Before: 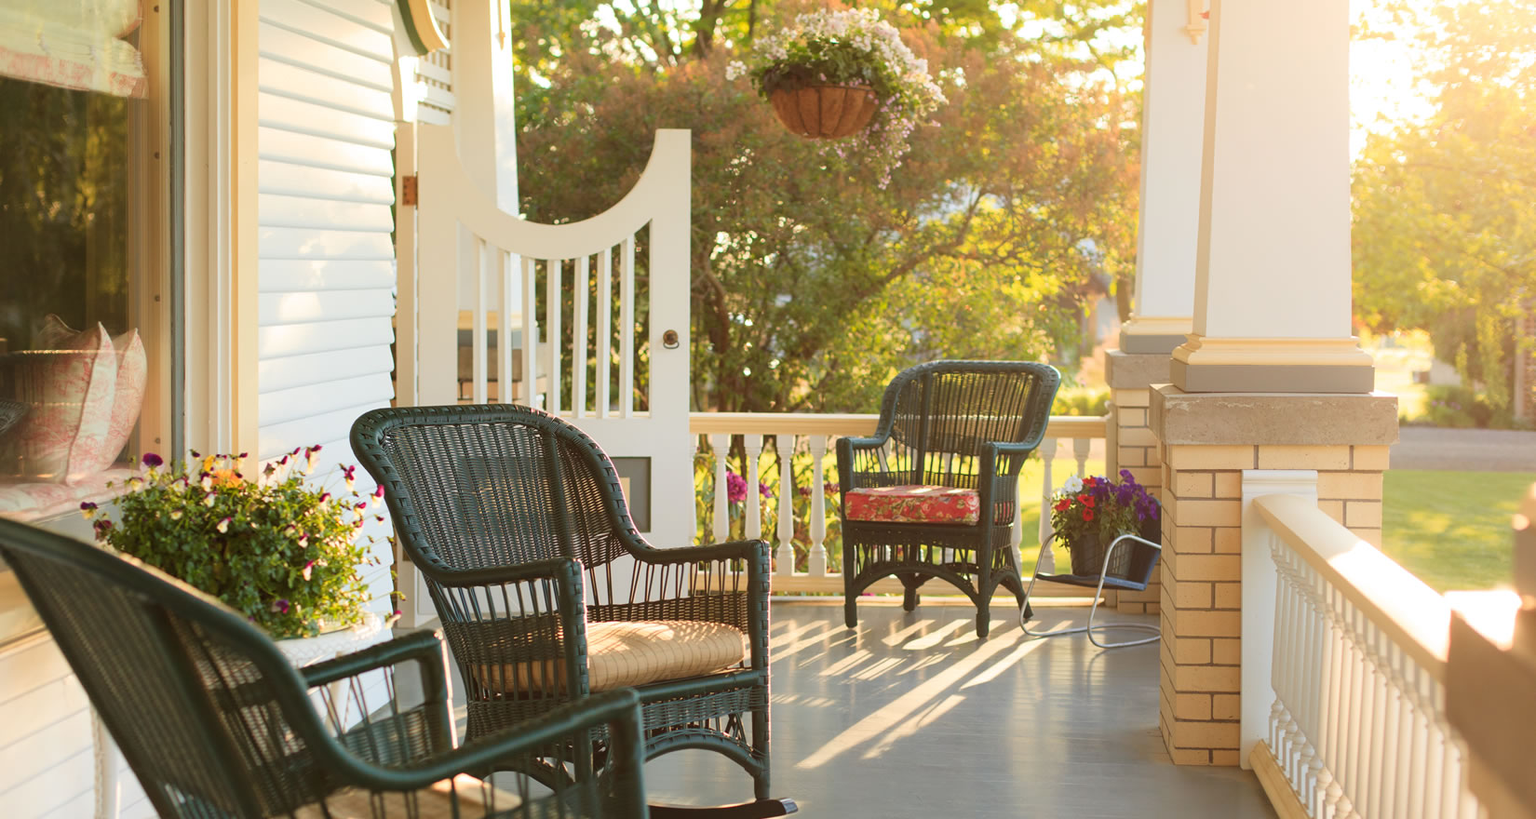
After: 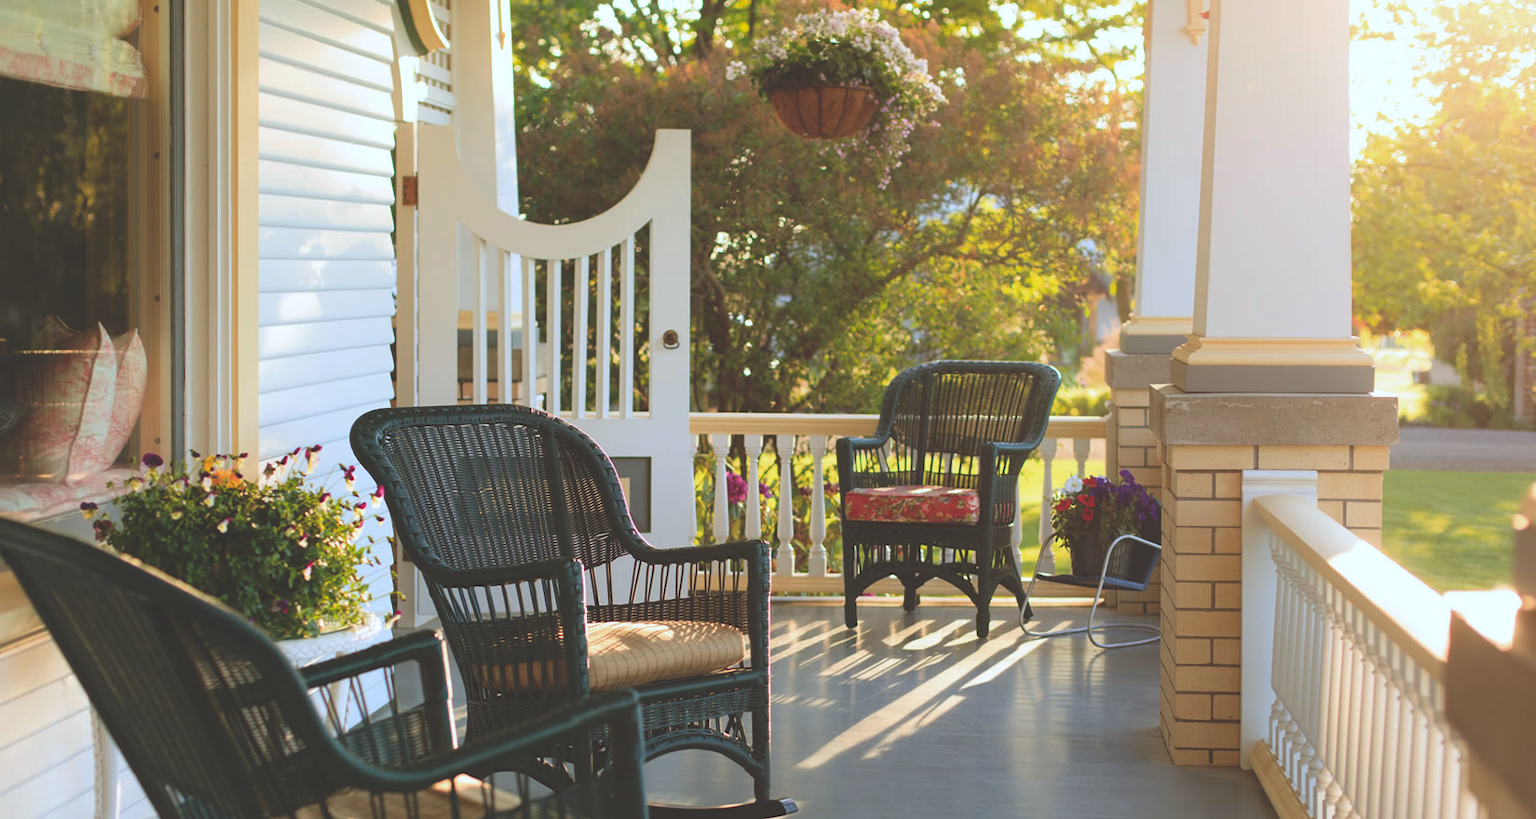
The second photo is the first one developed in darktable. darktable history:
white balance: red 0.954, blue 1.079
tone equalizer: -8 EV -0.55 EV
rgb curve: curves: ch0 [(0, 0.186) (0.314, 0.284) (0.775, 0.708) (1, 1)], compensate middle gray true, preserve colors none
